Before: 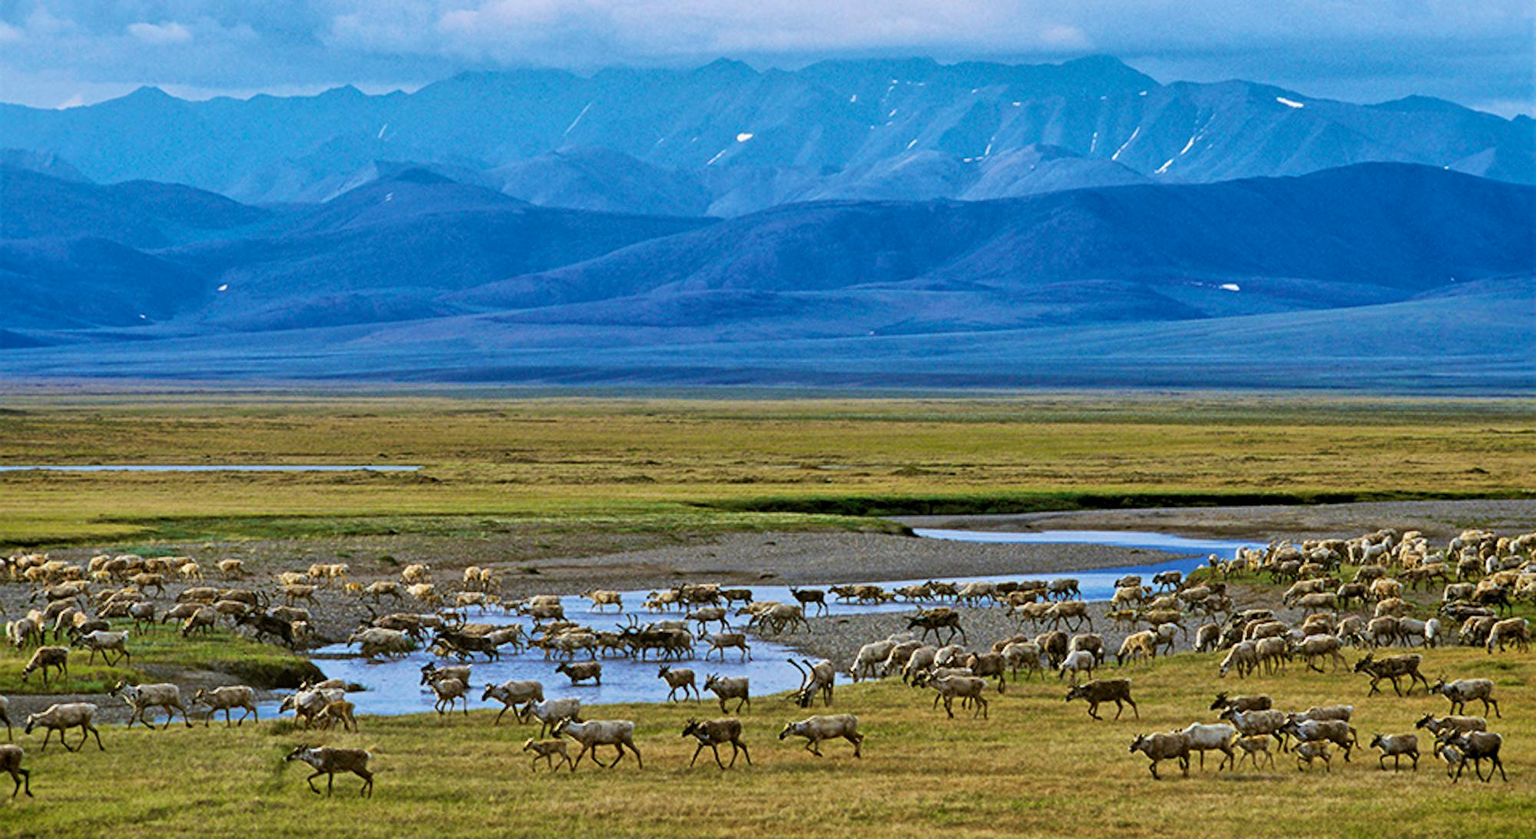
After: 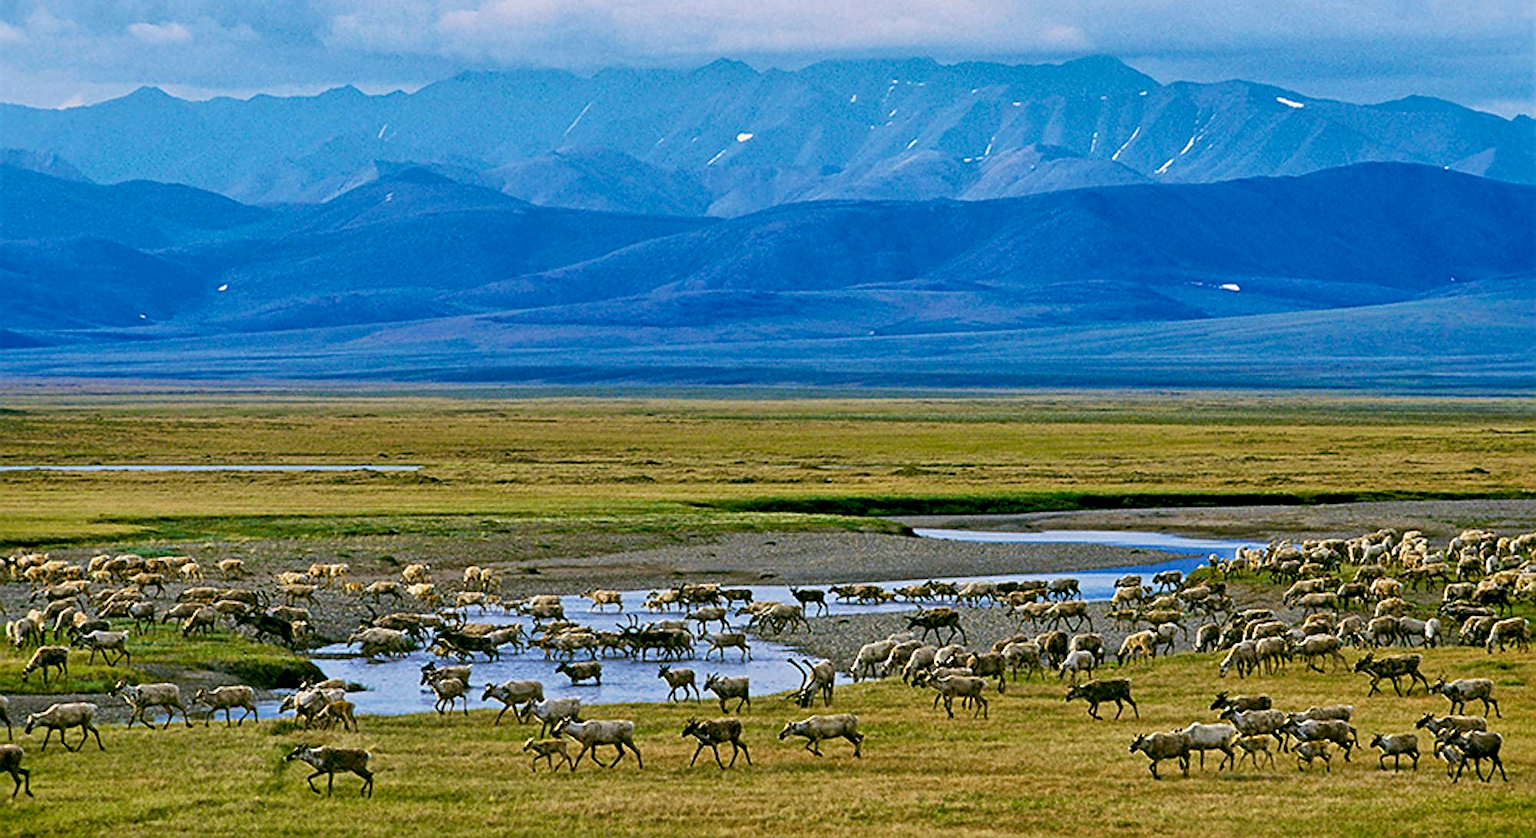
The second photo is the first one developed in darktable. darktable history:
sharpen: on, module defaults
color correction: highlights a* 3.87, highlights b* 5.14
color balance rgb: shadows lift › chroma 2.027%, shadows lift › hue 216.79°, global offset › luminance -0.316%, global offset › chroma 0.106%, global offset › hue 163.56°, perceptual saturation grading › global saturation -0.028%, perceptual saturation grading › highlights -19.997%, perceptual saturation grading › shadows 20.221%, global vibrance 20%
